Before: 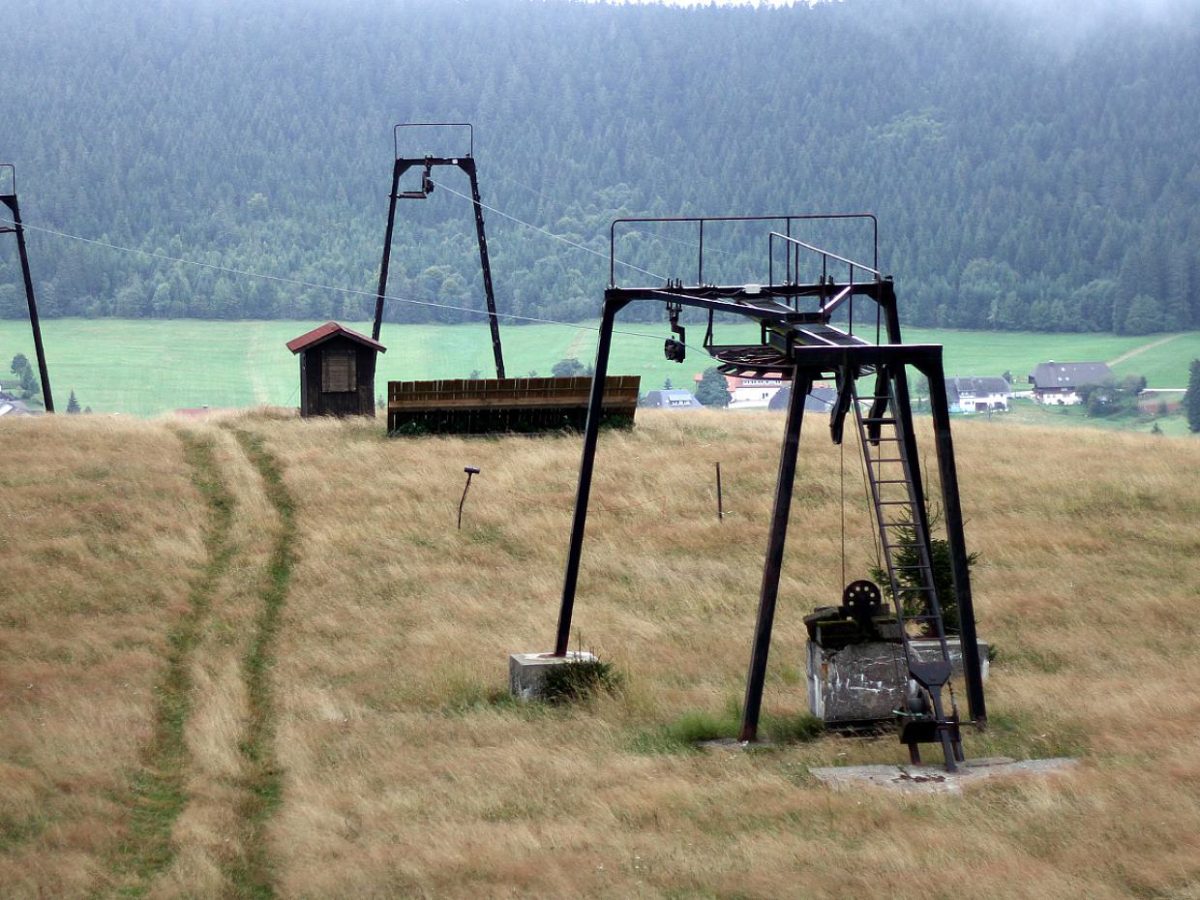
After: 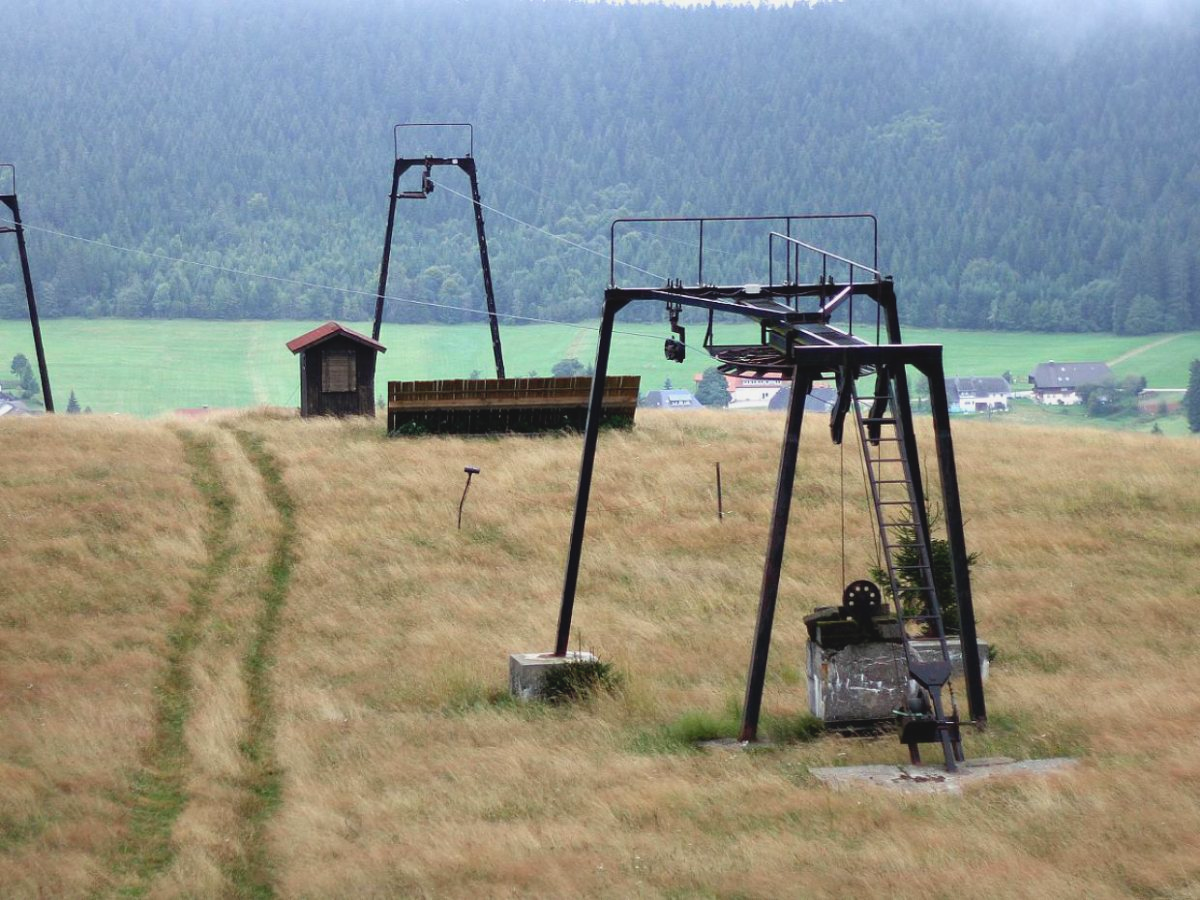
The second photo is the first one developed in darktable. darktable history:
contrast brightness saturation: contrast -0.095, brightness 0.049, saturation 0.08
